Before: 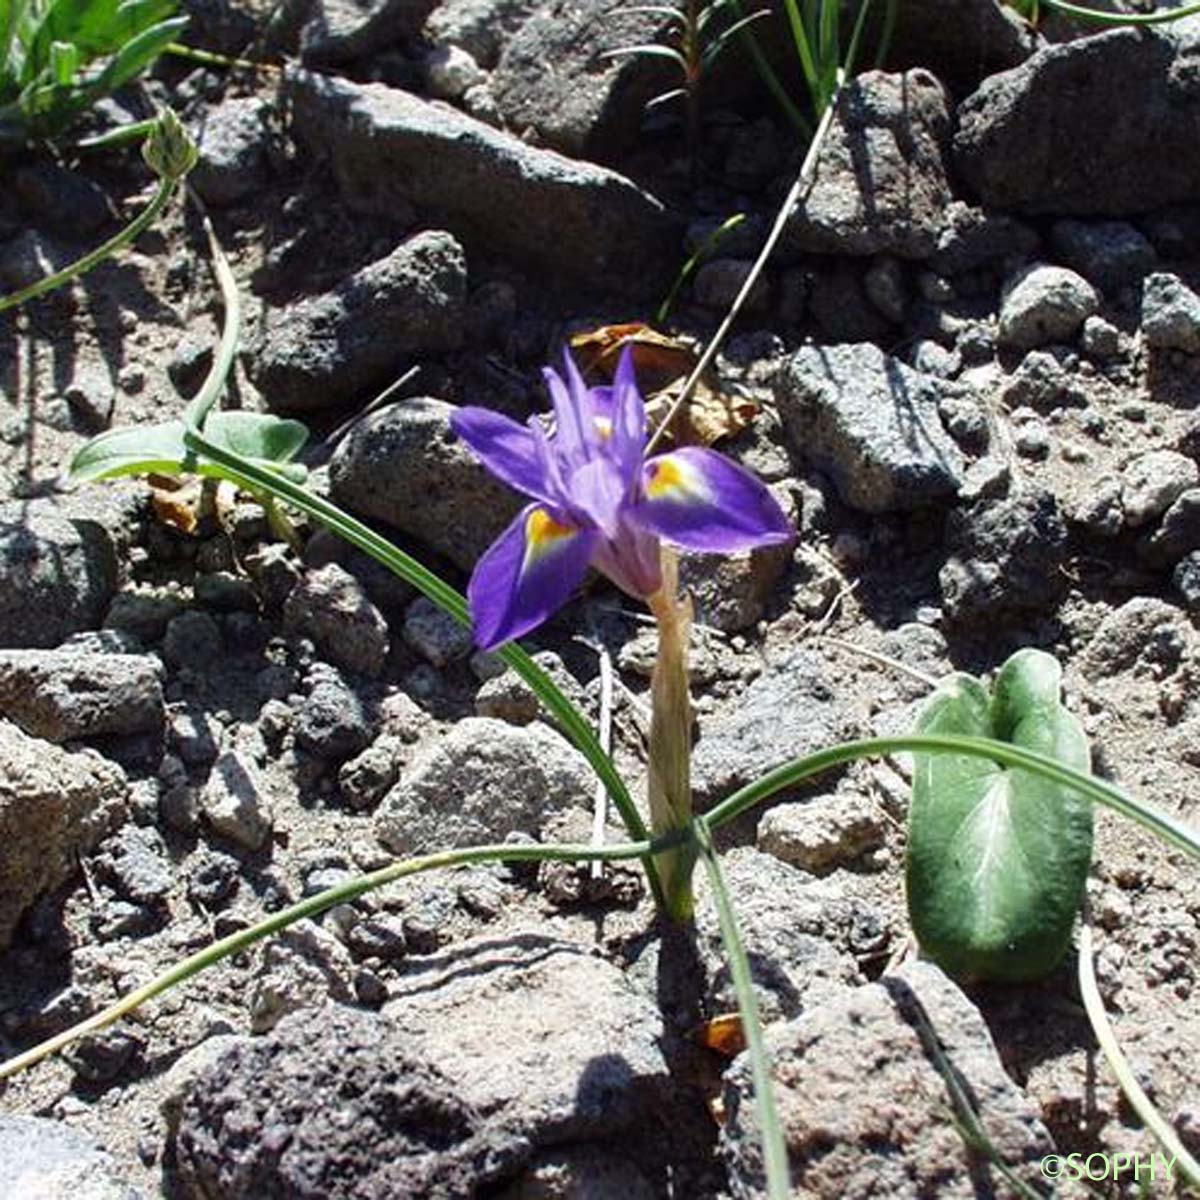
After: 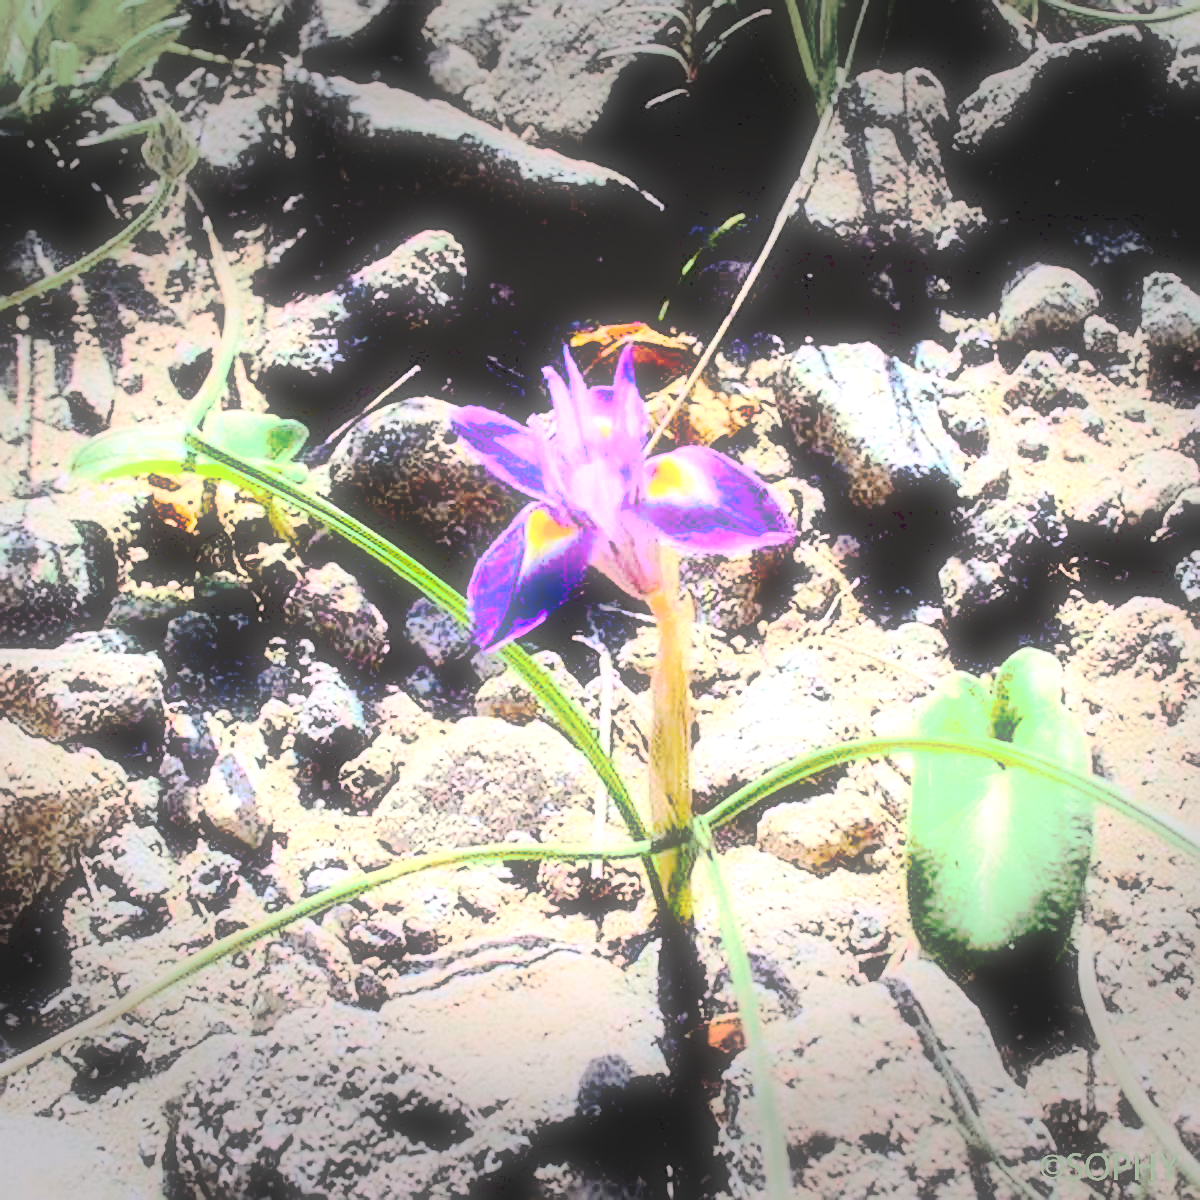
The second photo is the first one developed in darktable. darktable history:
color balance rgb: linear chroma grading › global chroma 20%, perceptual saturation grading › global saturation 25%, perceptual brilliance grading › global brilliance 20%, global vibrance 20%
sharpen: on, module defaults
rgb curve: curves: ch0 [(0, 0) (0.21, 0.15) (0.24, 0.21) (0.5, 0.75) (0.75, 0.96) (0.89, 0.99) (1, 1)]; ch1 [(0, 0.02) (0.21, 0.13) (0.25, 0.2) (0.5, 0.67) (0.75, 0.9) (0.89, 0.97) (1, 1)]; ch2 [(0, 0.02) (0.21, 0.13) (0.25, 0.2) (0.5, 0.67) (0.75, 0.9) (0.89, 0.97) (1, 1)], compensate middle gray true
tone curve: curves: ch0 [(0, 0) (0.003, 0.185) (0.011, 0.185) (0.025, 0.187) (0.044, 0.185) (0.069, 0.185) (0.1, 0.18) (0.136, 0.18) (0.177, 0.179) (0.224, 0.202) (0.277, 0.252) (0.335, 0.343) (0.399, 0.452) (0.468, 0.553) (0.543, 0.643) (0.623, 0.717) (0.709, 0.778) (0.801, 0.82) (0.898, 0.856) (1, 1)], preserve colors none
exposure: exposure 0.7 EV, compensate highlight preservation false
soften: size 60.24%, saturation 65.46%, brightness 0.506 EV, mix 25.7%
vignetting: fall-off start 79.43%, saturation -0.649, width/height ratio 1.327, unbound false
color correction: highlights a* 5.81, highlights b* 4.84
